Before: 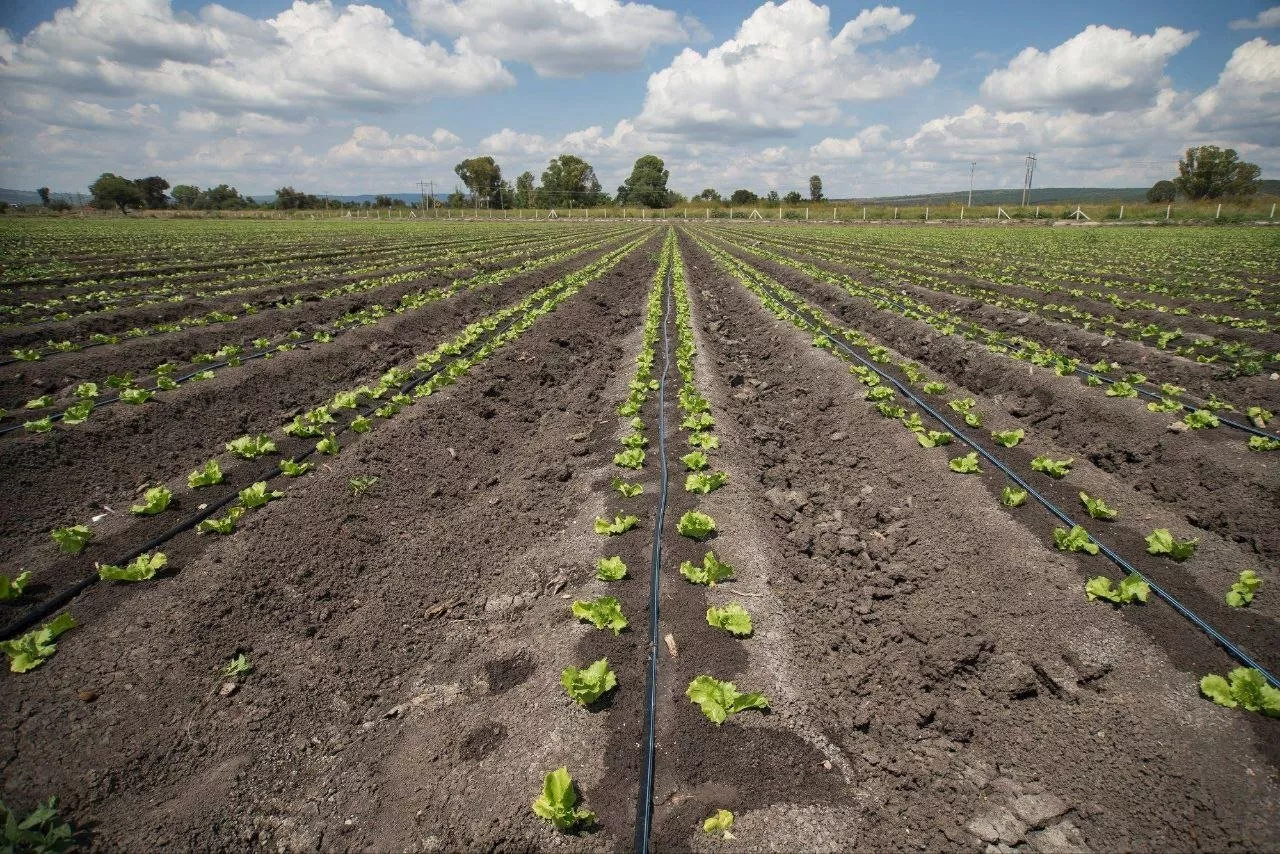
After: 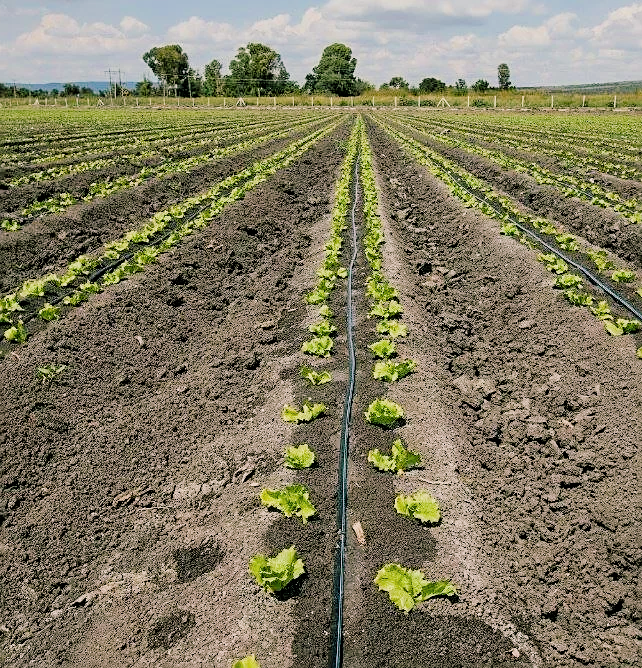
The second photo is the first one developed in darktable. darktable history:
sharpen: on, module defaults
color balance rgb: shadows lift › chroma 11.408%, shadows lift › hue 133.98°, highlights gain › chroma 1.123%, highlights gain › hue 52.9°, linear chroma grading › global chroma 4.855%, perceptual saturation grading › global saturation 1.637%, perceptual saturation grading › highlights -1.926%, perceptual saturation grading › mid-tones 3.301%, perceptual saturation grading › shadows 7.765%, global vibrance 24.817%
crop and rotate: angle 0.015°, left 24.388%, top 13.167%, right 25.366%, bottom 8.48%
filmic rgb: black relative exposure -4.1 EV, white relative exposure 5.13 EV, hardness 2.06, contrast 1.176, iterations of high-quality reconstruction 0
contrast brightness saturation: saturation -0.022
shadows and highlights: shadows 12.96, white point adjustment 1.17, highlights -0.864, soften with gaussian
exposure: black level correction 0, exposure 0.499 EV, compensate exposure bias true, compensate highlight preservation false
